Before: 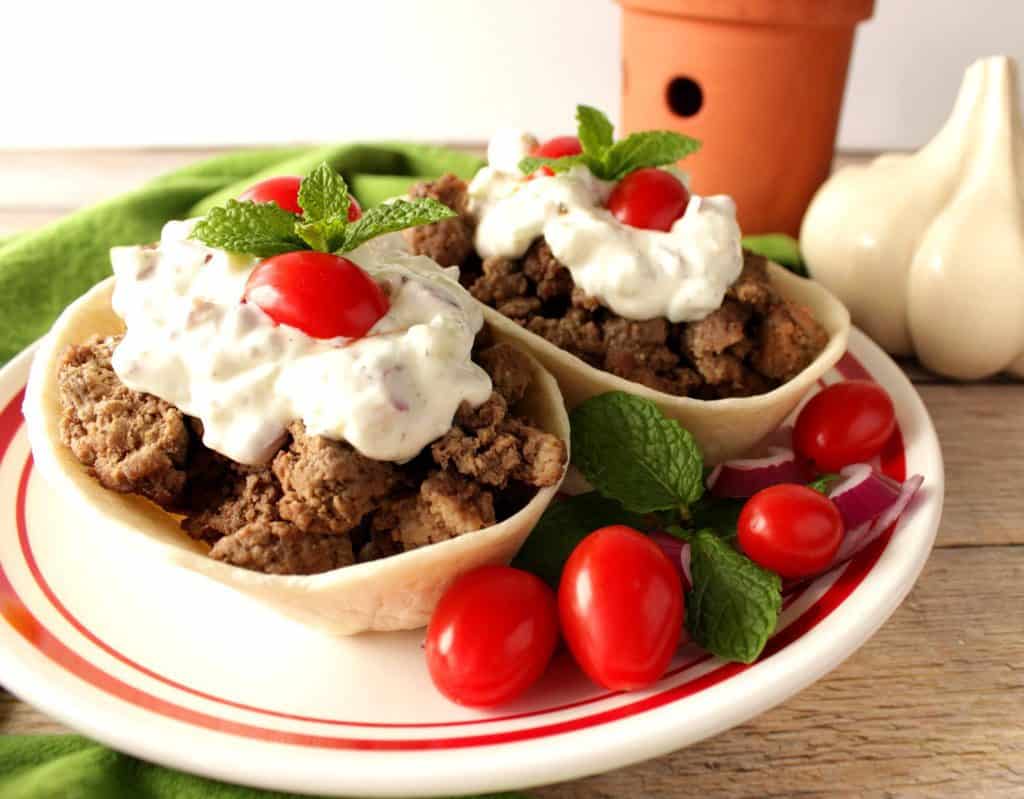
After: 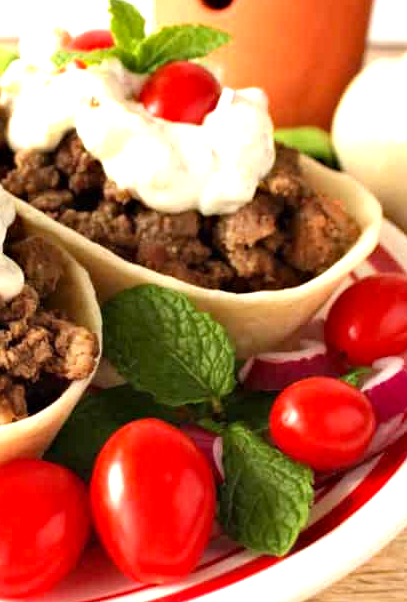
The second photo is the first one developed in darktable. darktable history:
contrast brightness saturation: contrast 0.05
exposure: black level correction 0, exposure 1 EV, compensate exposure bias true, compensate highlight preservation false
haze removal: compatibility mode true, adaptive false
crop: left 45.721%, top 13.393%, right 14.118%, bottom 10.01%
